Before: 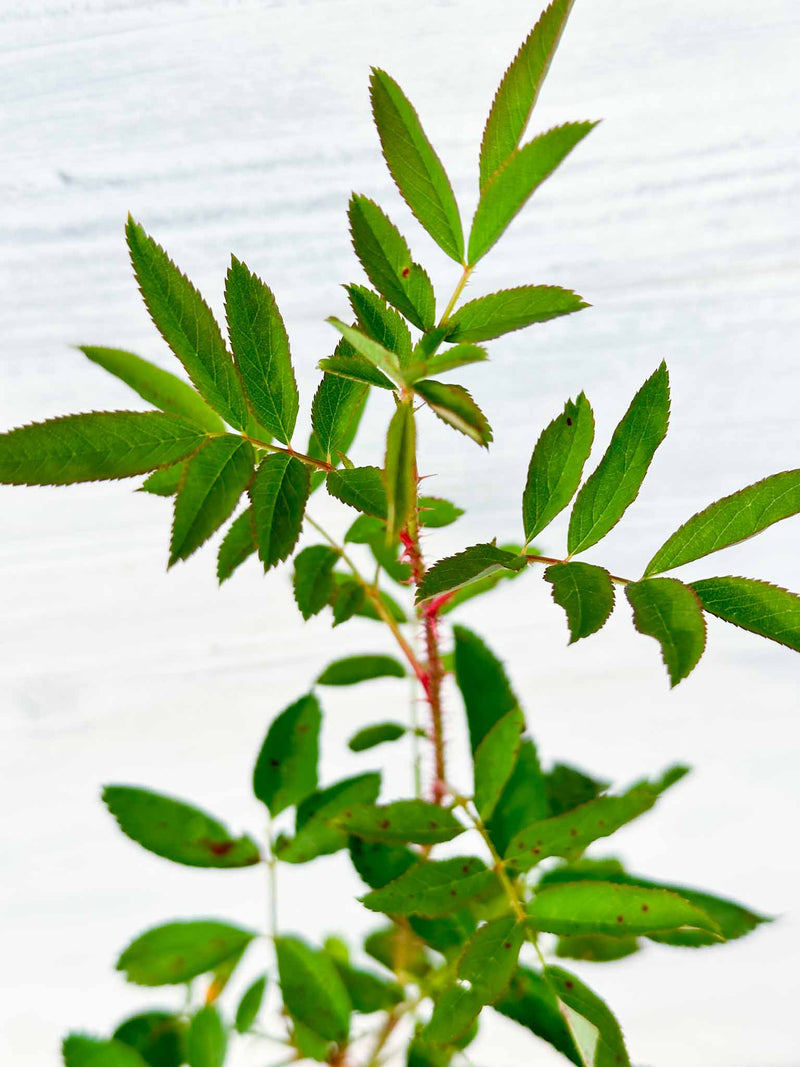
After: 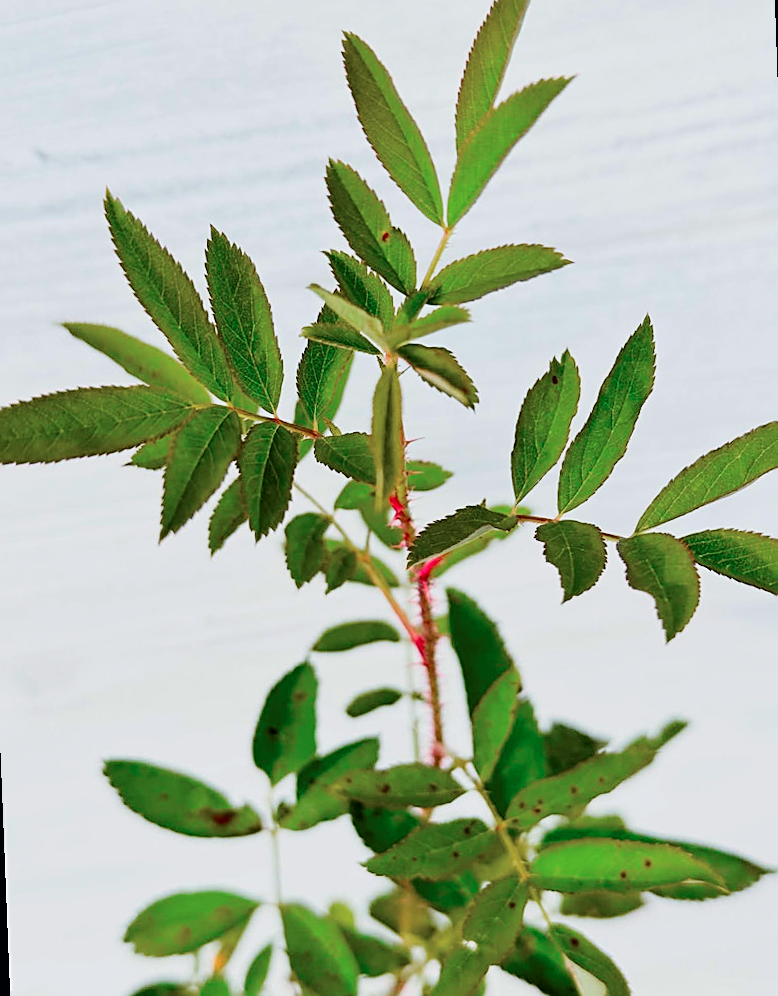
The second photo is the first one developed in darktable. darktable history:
color zones: curves: ch0 [(0, 0.5) (0.143, 0.5) (0.286, 0.456) (0.429, 0.5) (0.571, 0.5) (0.714, 0.5) (0.857, 0.5) (1, 0.5)]; ch1 [(0, 0.5) (0.143, 0.5) (0.286, 0.422) (0.429, 0.5) (0.571, 0.5) (0.714, 0.5) (0.857, 0.5) (1, 0.5)]
sharpen: on, module defaults
tone curve: curves: ch0 [(0, 0) (0.049, 0.01) (0.154, 0.081) (0.491, 0.519) (0.748, 0.765) (1, 0.919)]; ch1 [(0, 0) (0.172, 0.123) (0.317, 0.272) (0.391, 0.424) (0.499, 0.497) (0.531, 0.541) (0.615, 0.608) (0.741, 0.783) (1, 1)]; ch2 [(0, 0) (0.411, 0.424) (0.483, 0.478) (0.546, 0.532) (0.652, 0.633) (1, 1)], color space Lab, independent channels, preserve colors none
rotate and perspective: rotation -2.12°, lens shift (vertical) 0.009, lens shift (horizontal) -0.008, automatic cropping original format, crop left 0.036, crop right 0.964, crop top 0.05, crop bottom 0.959
